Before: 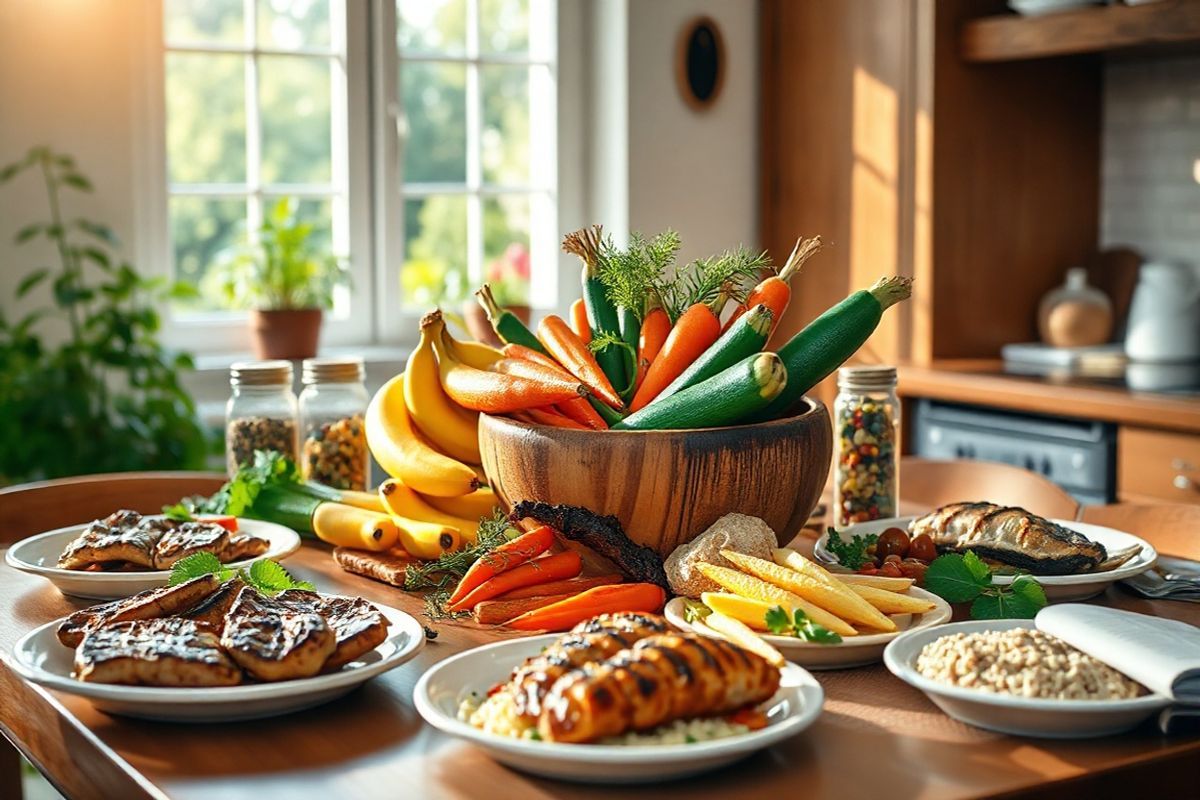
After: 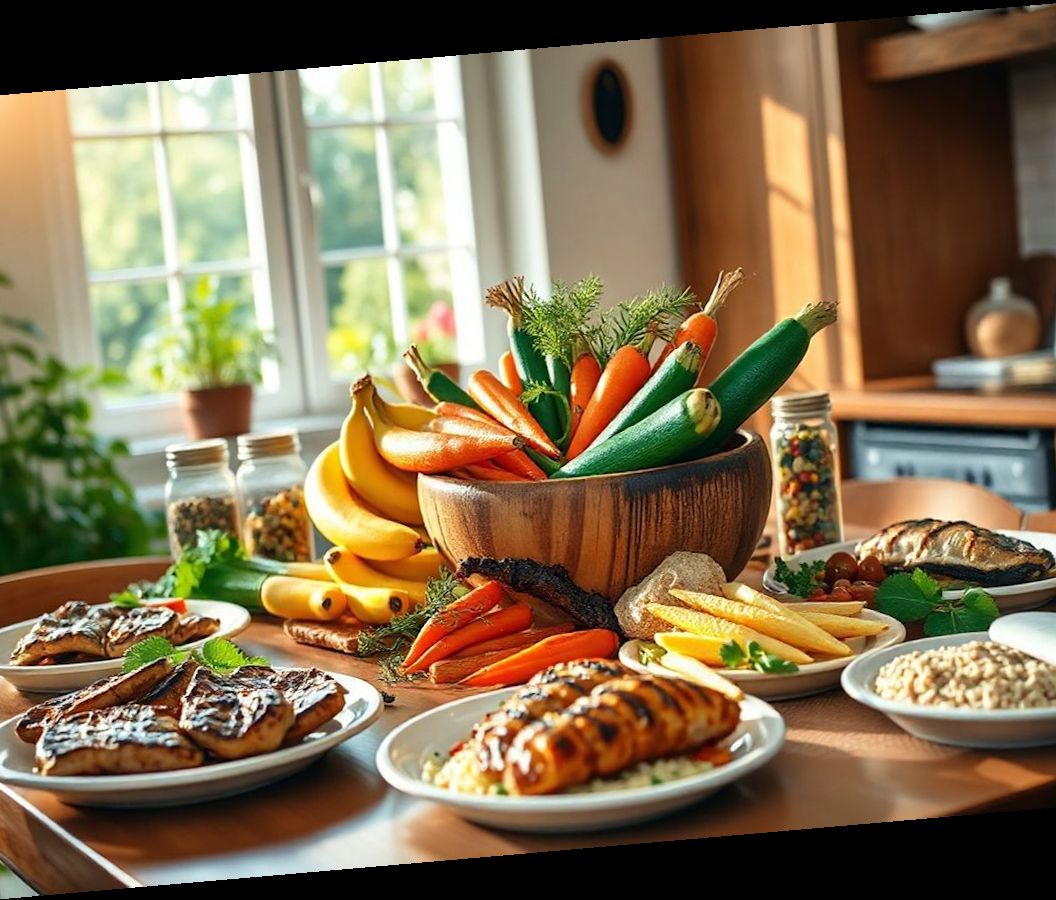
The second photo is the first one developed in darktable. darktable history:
velvia: strength 15%
crop: left 7.598%, right 7.873%
rotate and perspective: rotation -4.98°, automatic cropping off
